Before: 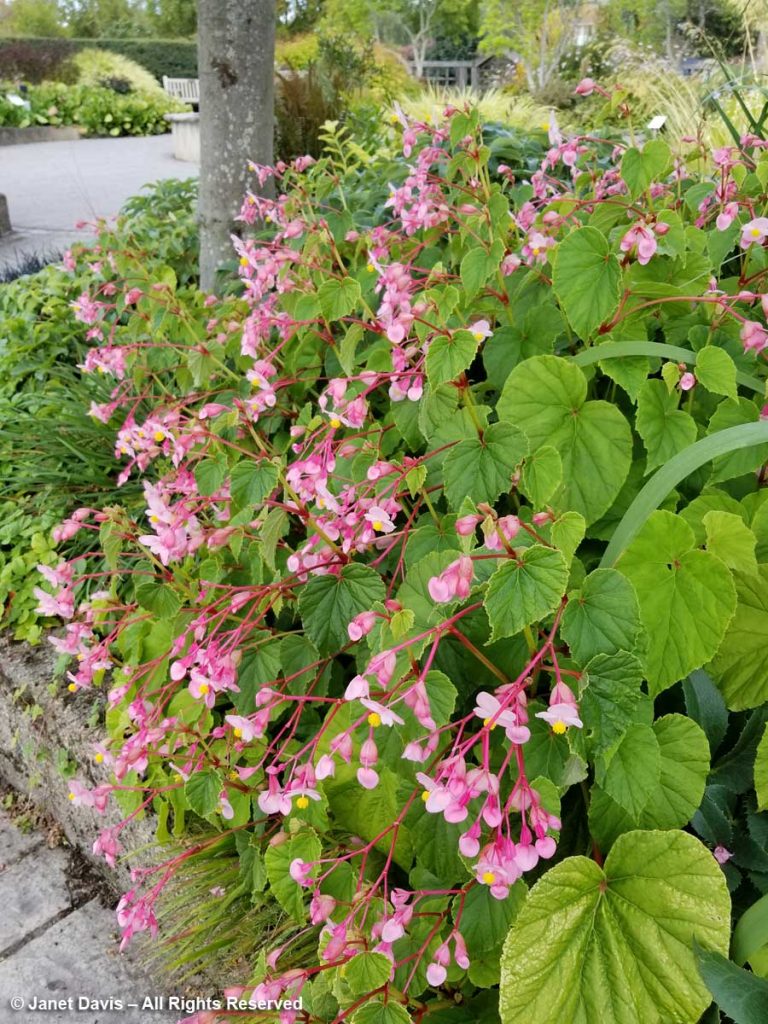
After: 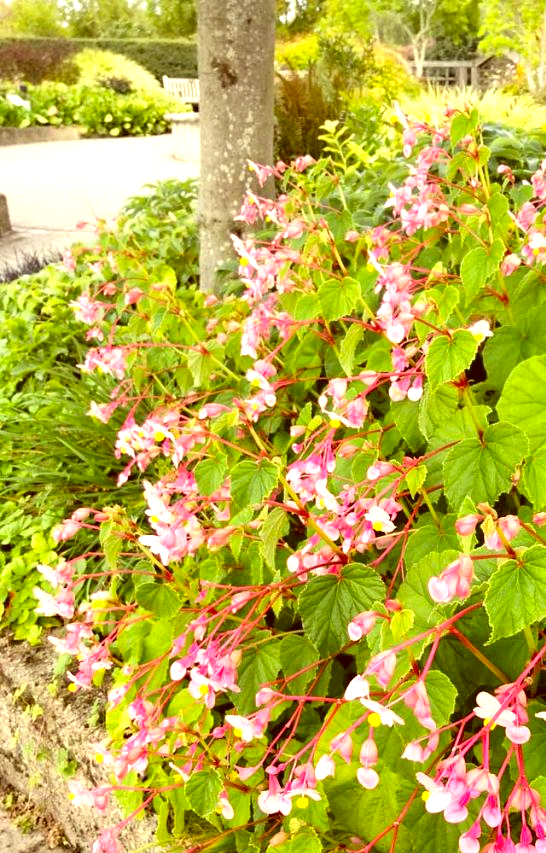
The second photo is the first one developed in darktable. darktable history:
exposure: black level correction 0, exposure 1 EV, compensate exposure bias true, compensate highlight preservation false
color correction: highlights a* 1.12, highlights b* 24.26, shadows a* 15.58, shadows b* 24.26
crop: right 28.885%, bottom 16.626%
